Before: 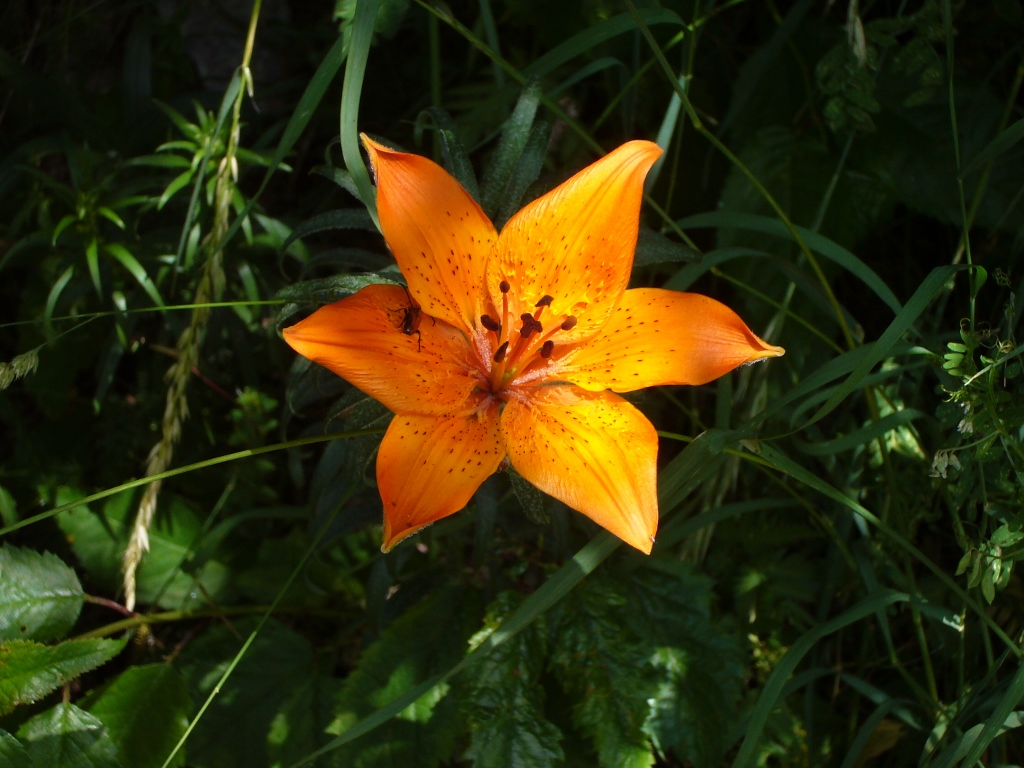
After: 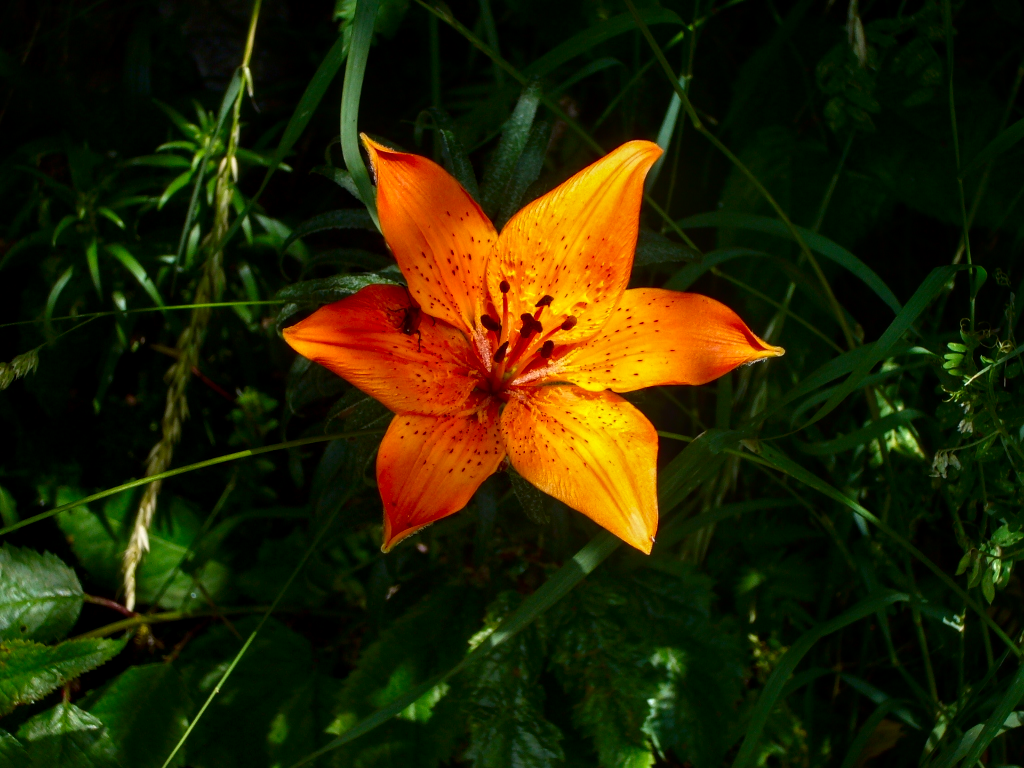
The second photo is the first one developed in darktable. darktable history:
tone equalizer: on, module defaults
local contrast: on, module defaults
contrast brightness saturation: contrast 0.12, brightness -0.12, saturation 0.2
